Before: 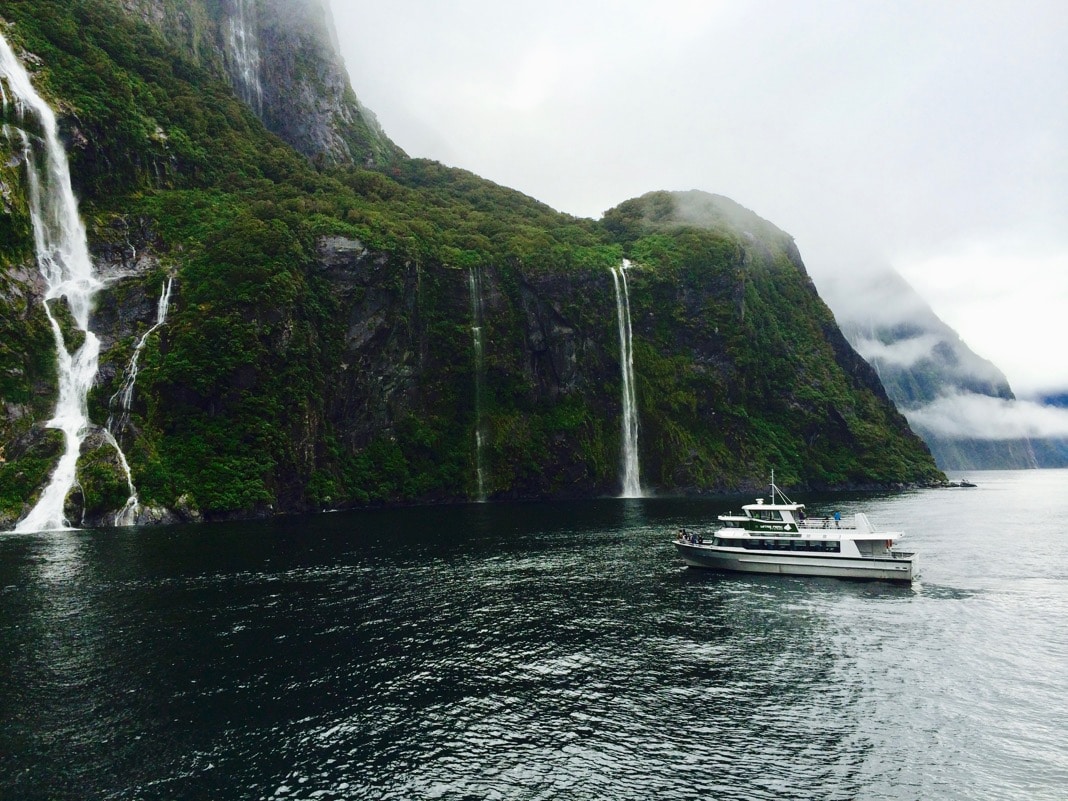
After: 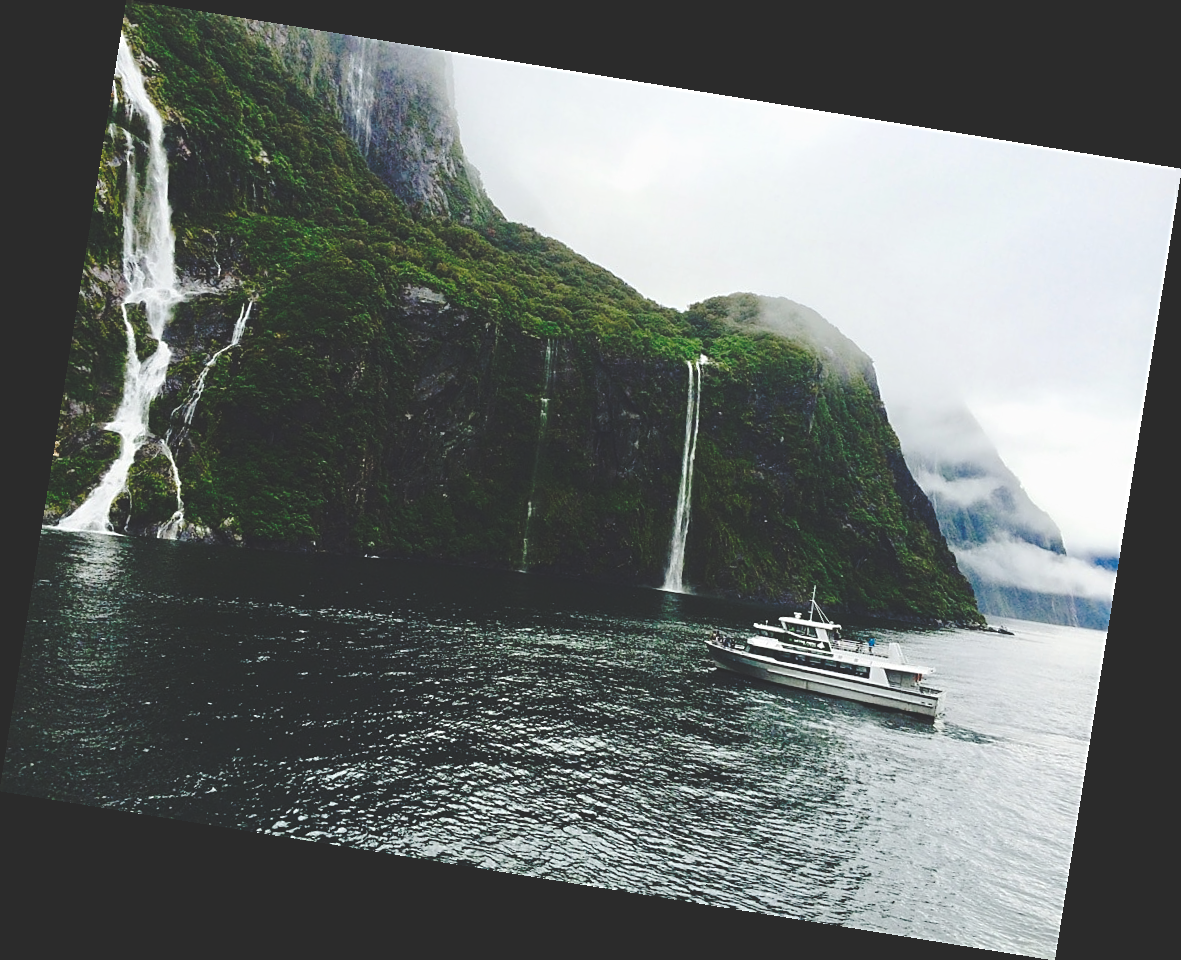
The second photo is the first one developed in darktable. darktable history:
base curve: curves: ch0 [(0, 0.024) (0.055, 0.065) (0.121, 0.166) (0.236, 0.319) (0.693, 0.726) (1, 1)], preserve colors none
rotate and perspective: rotation 9.12°, automatic cropping off
sharpen: on, module defaults
